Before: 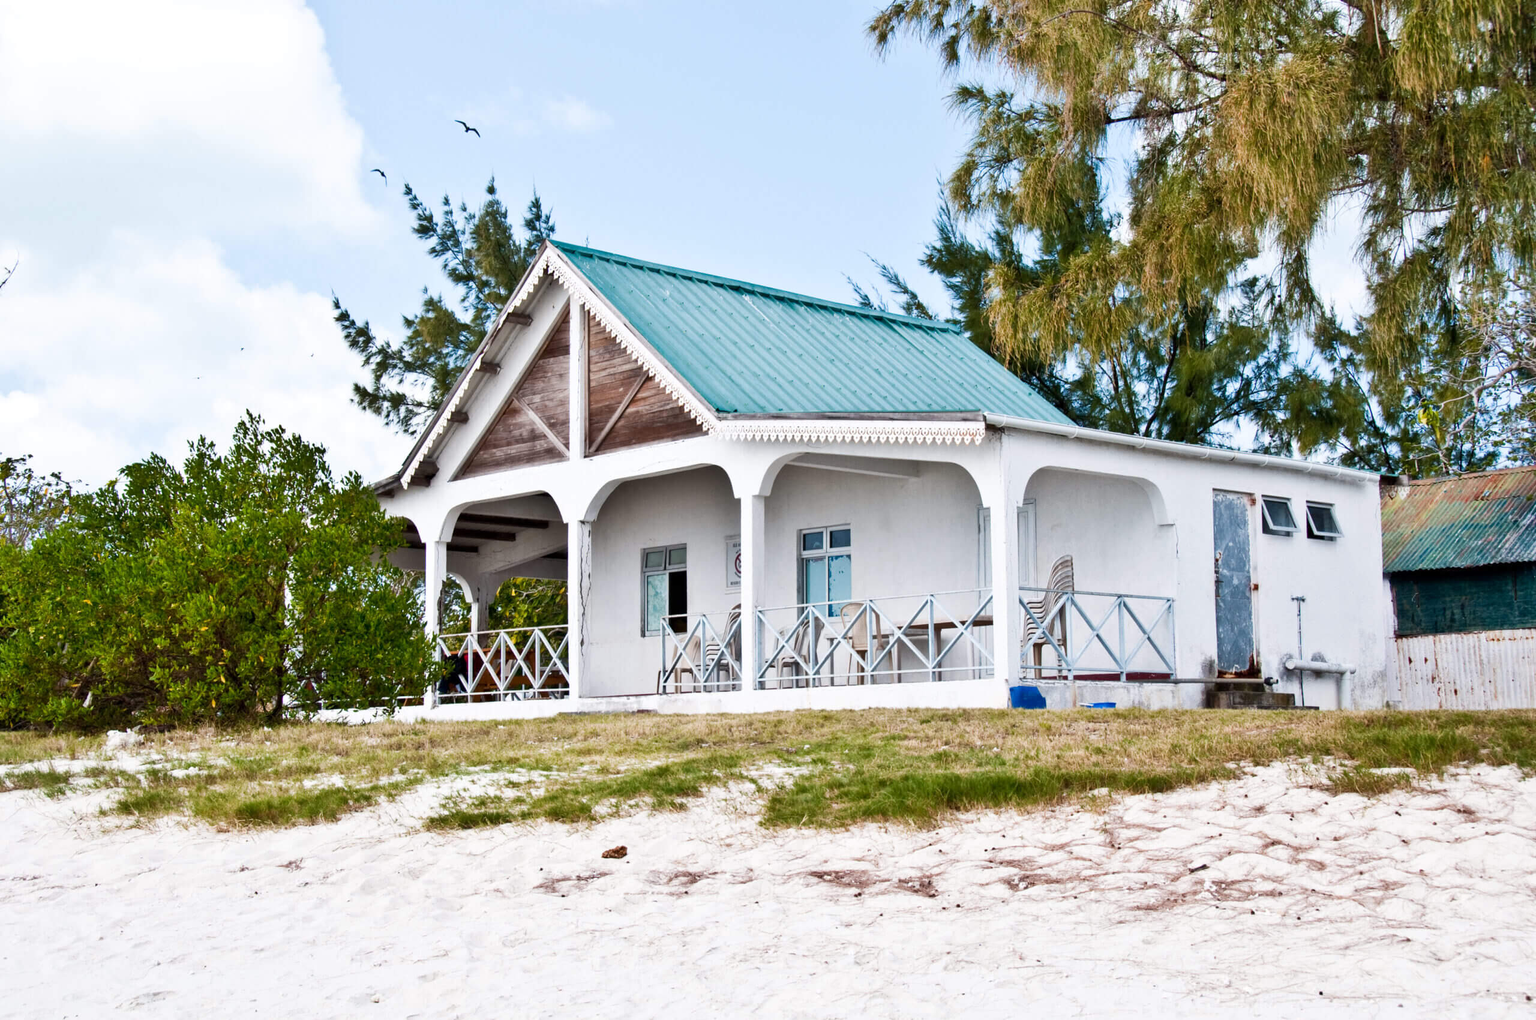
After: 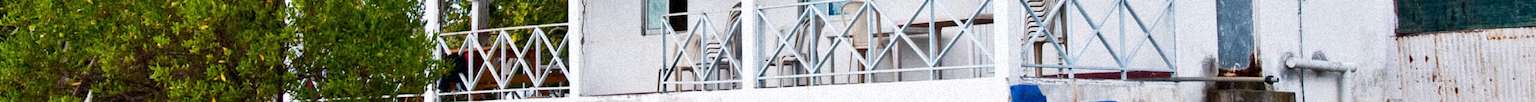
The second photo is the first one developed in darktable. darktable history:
grain: coarseness 9.38 ISO, strength 34.99%, mid-tones bias 0%
crop and rotate: top 59.084%, bottom 30.916%
